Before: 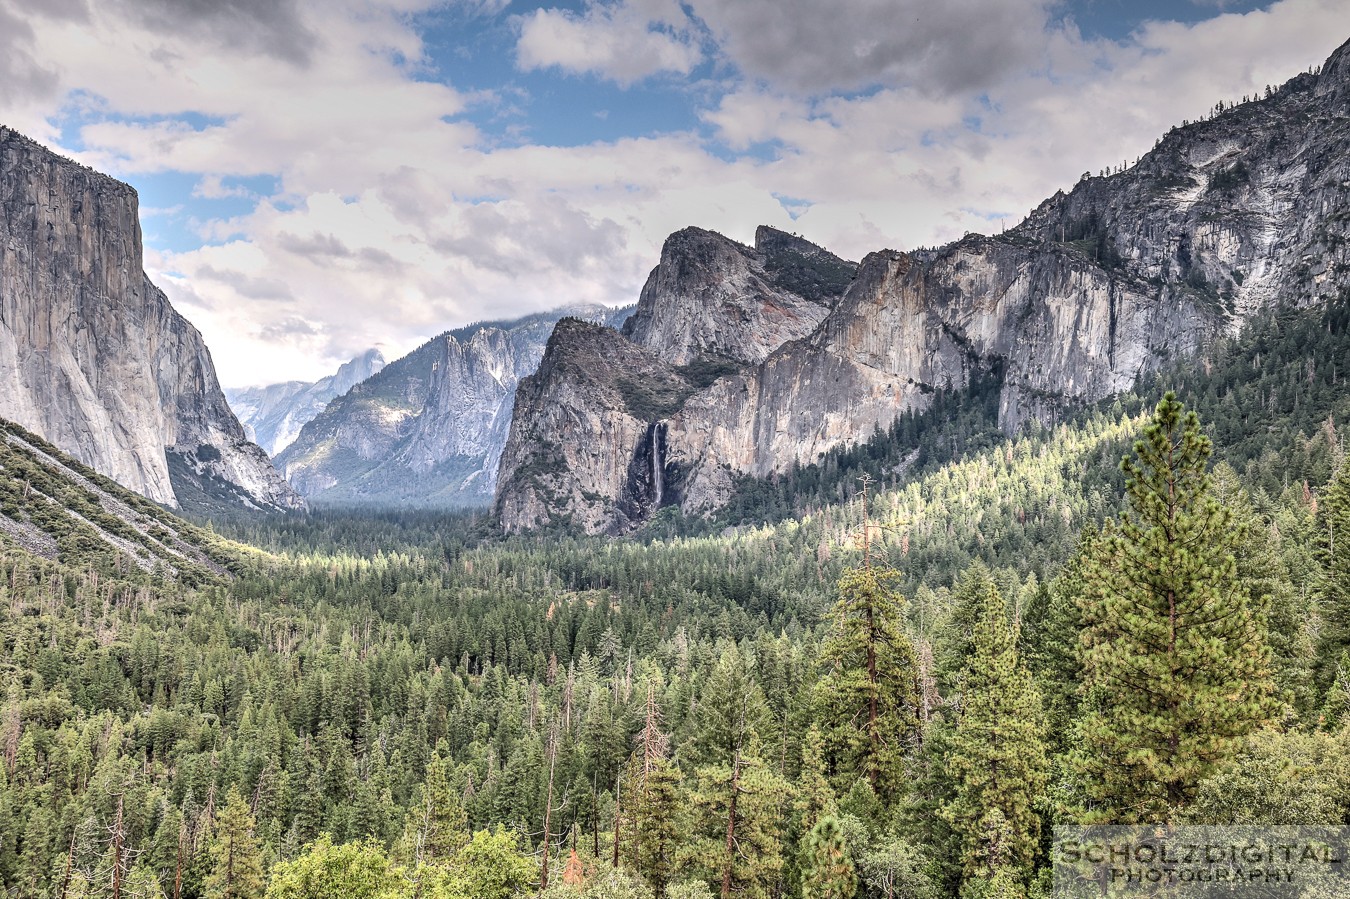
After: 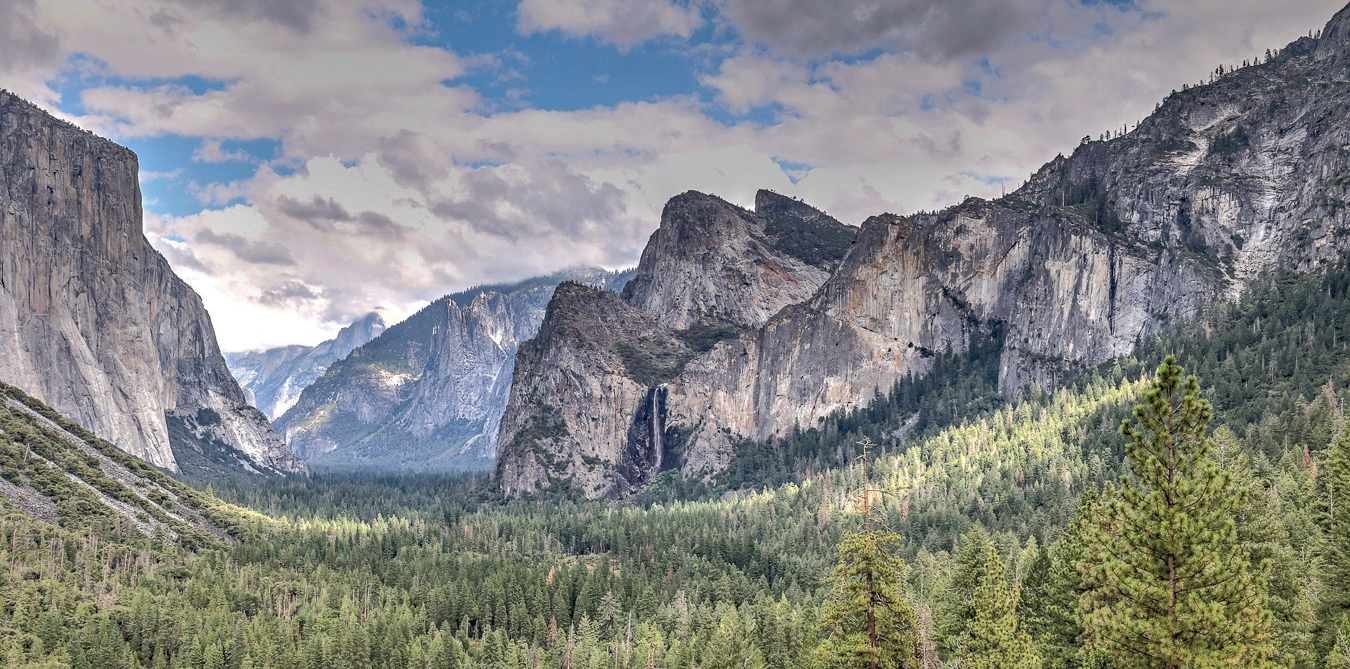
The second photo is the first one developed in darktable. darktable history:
crop: top 4.06%, bottom 21.473%
haze removal: strength 0.279, distance 0.25, compatibility mode true, adaptive false
shadows and highlights: shadows 58.74, highlights -60.03
